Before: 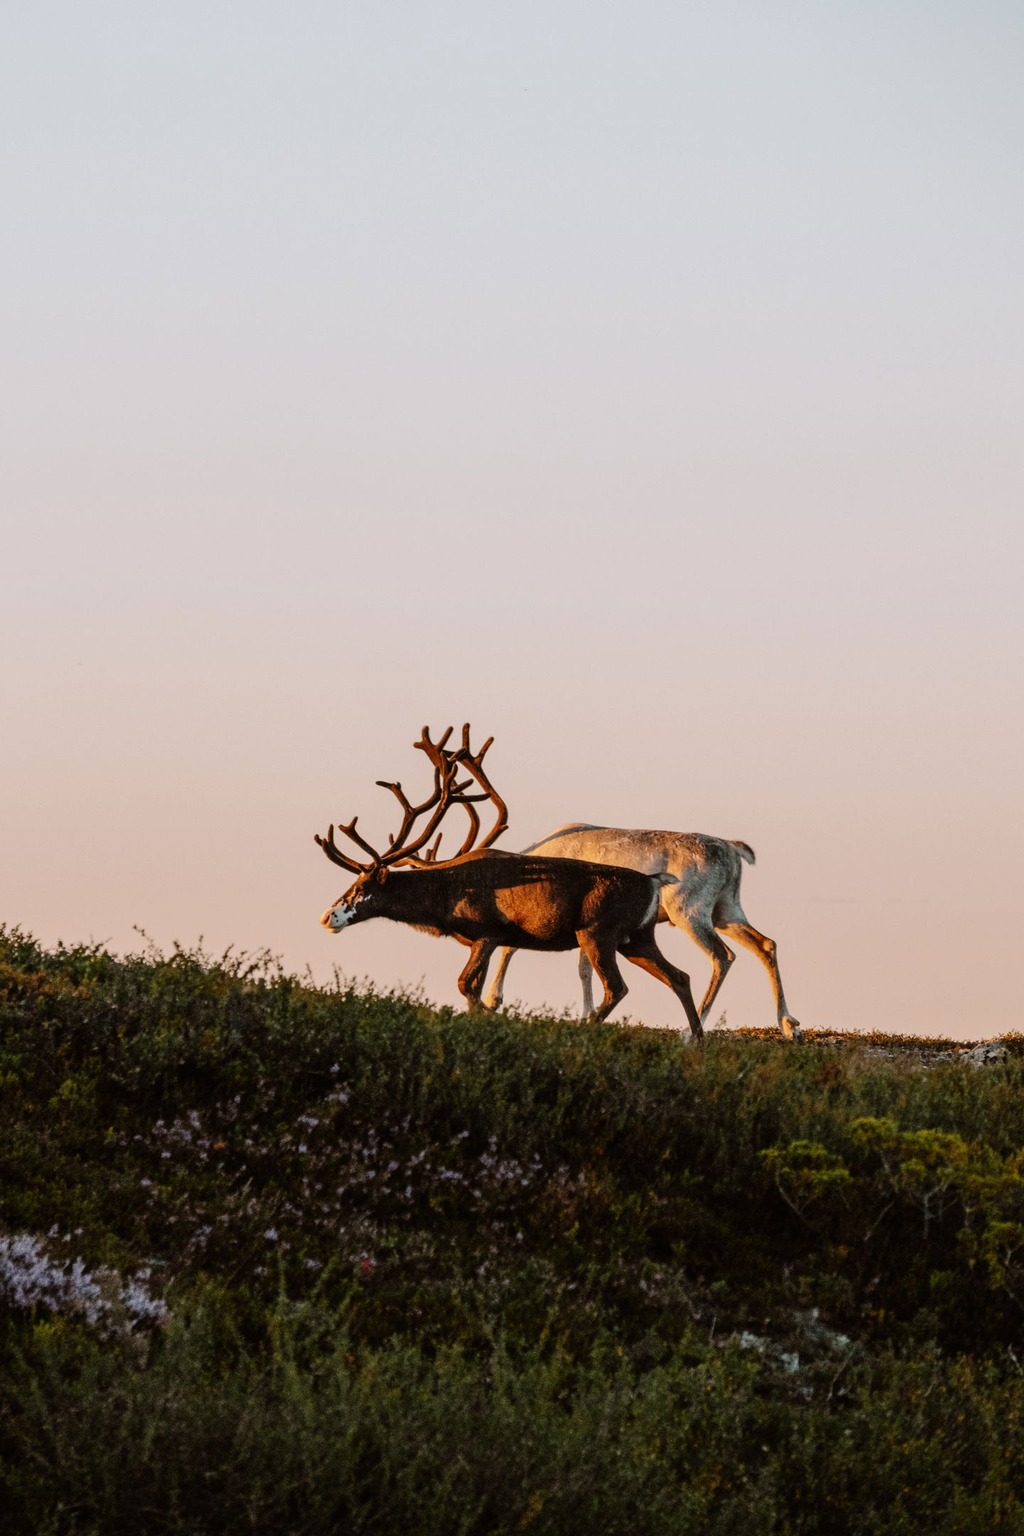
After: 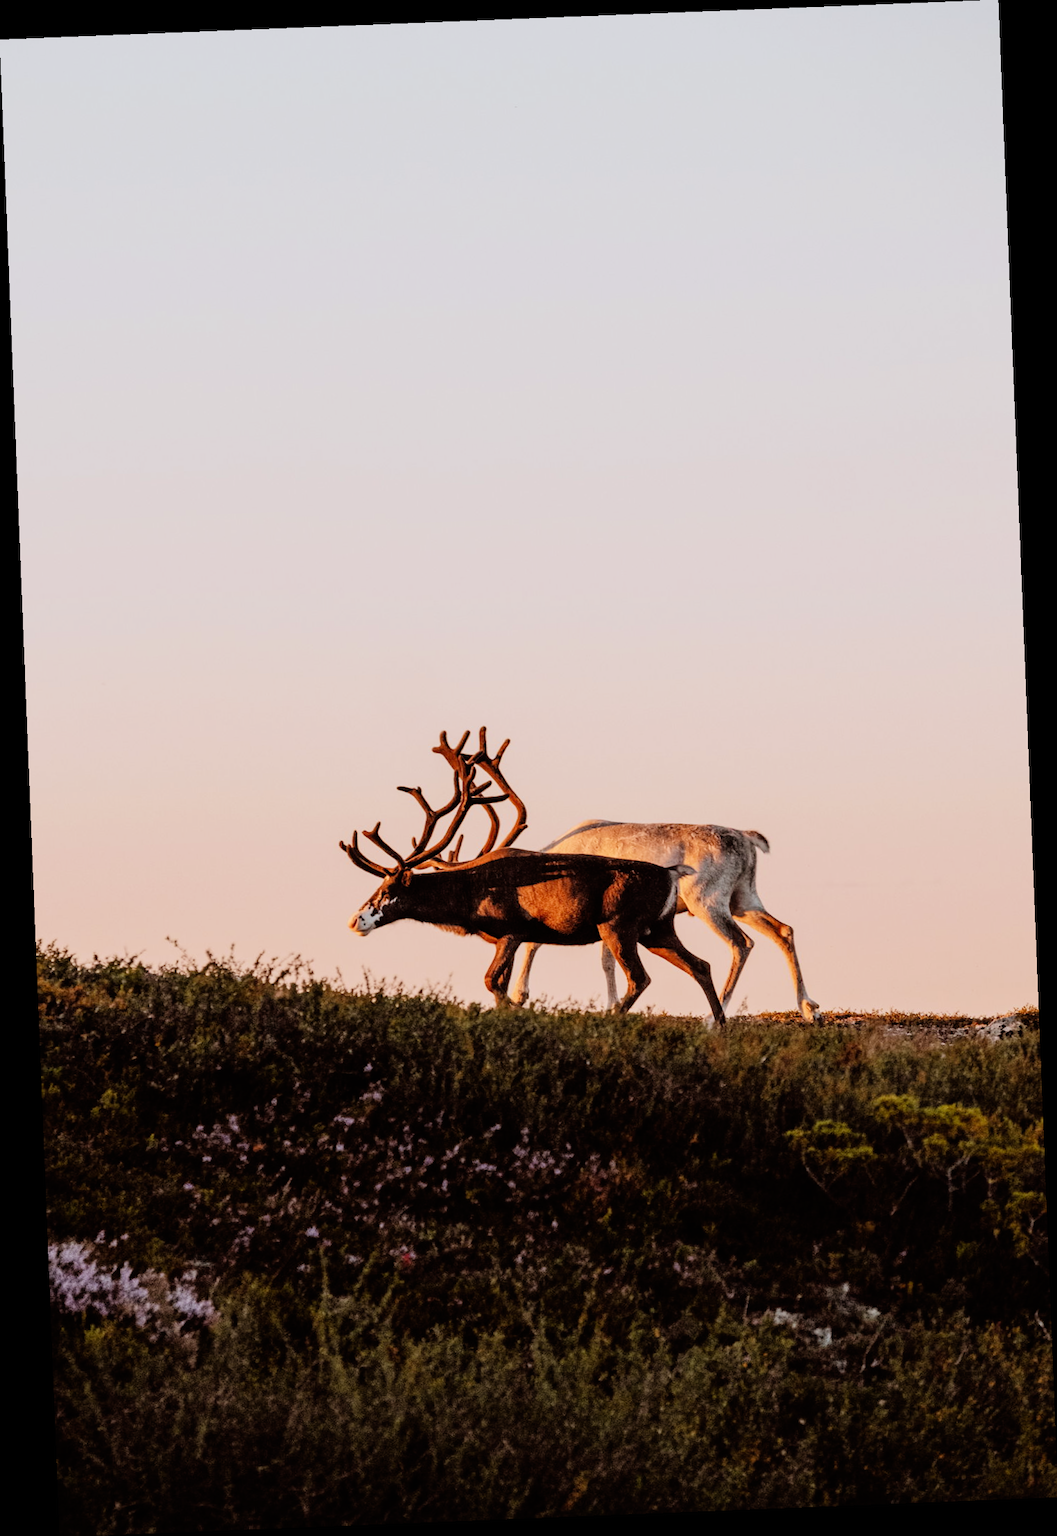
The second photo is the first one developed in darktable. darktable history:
rotate and perspective: rotation -2.29°, automatic cropping off
exposure: exposure 0.376 EV, compensate highlight preservation false
rgb levels: mode RGB, independent channels, levels [[0, 0.474, 1], [0, 0.5, 1], [0, 0.5, 1]]
filmic rgb: black relative exposure -7.75 EV, white relative exposure 4.4 EV, threshold 3 EV, hardness 3.76, latitude 50%, contrast 1.1, color science v5 (2021), contrast in shadows safe, contrast in highlights safe, enable highlight reconstruction true
